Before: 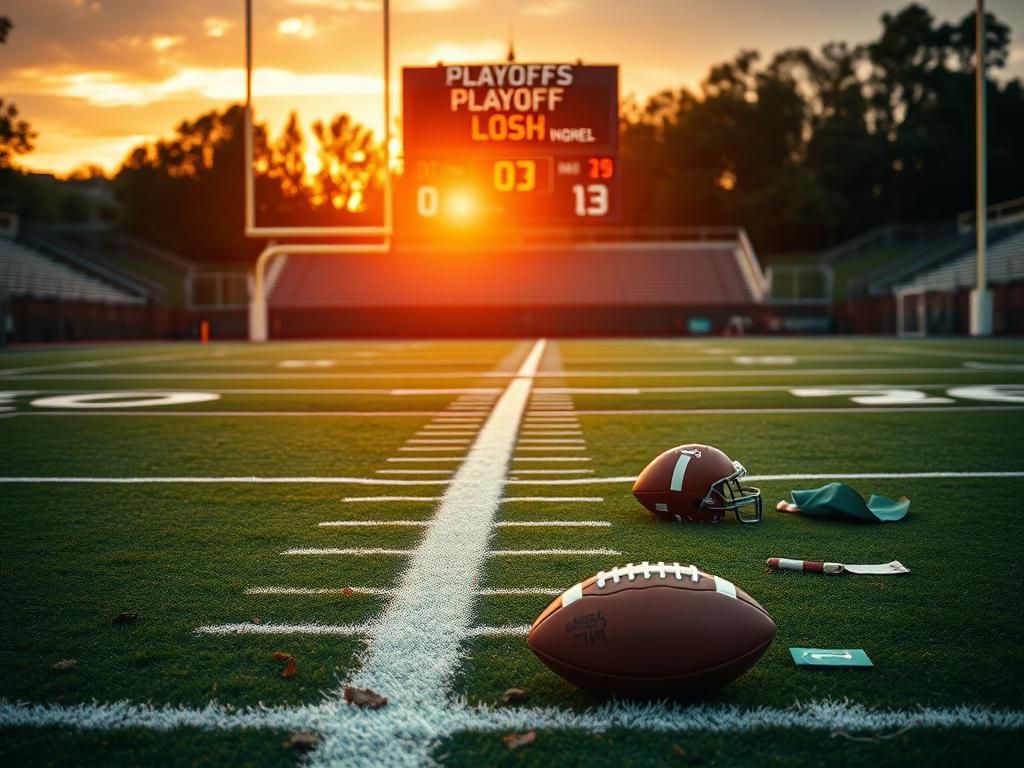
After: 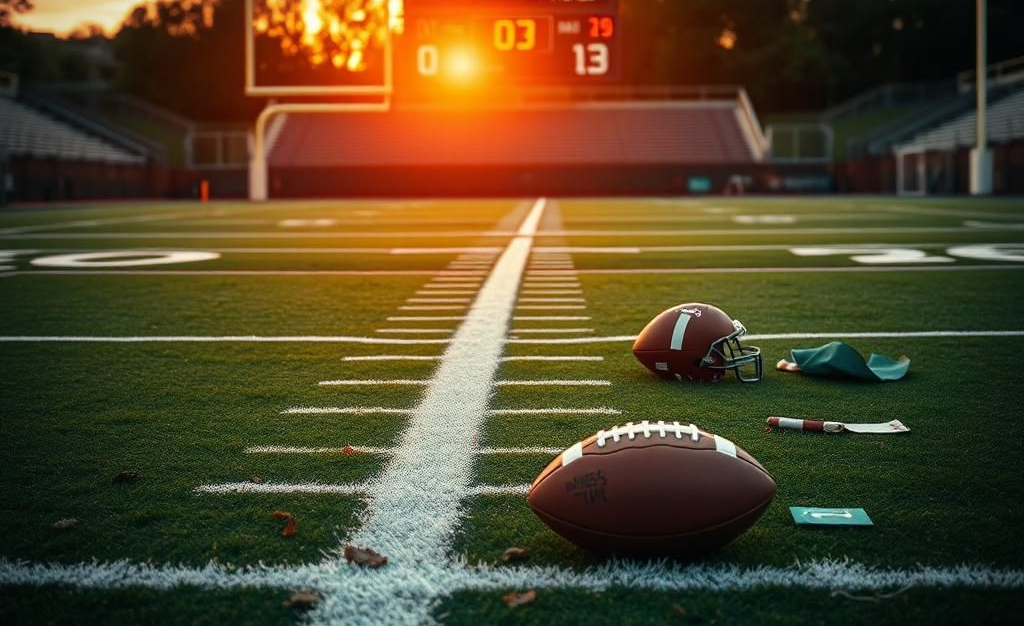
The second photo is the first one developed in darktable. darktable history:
crop and rotate: top 18.362%
vignetting: fall-off start 84.25%, fall-off radius 80.33%, width/height ratio 1.224, unbound false
